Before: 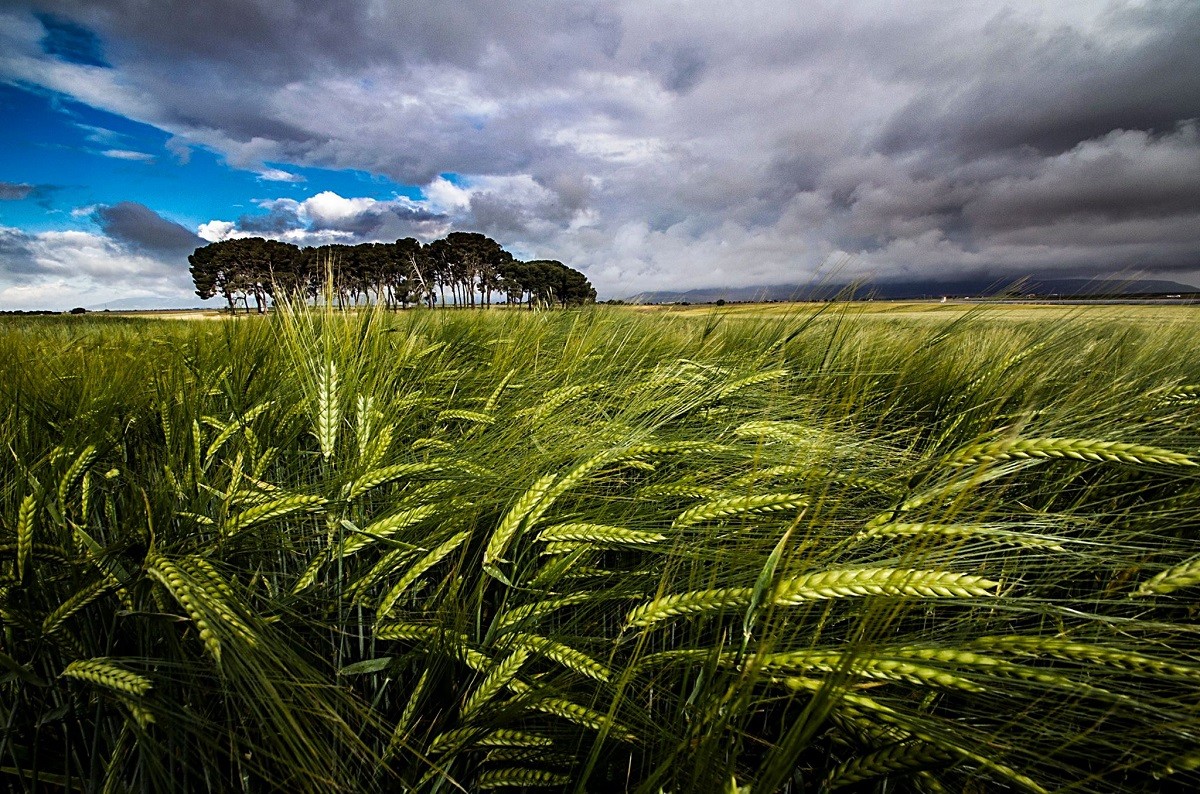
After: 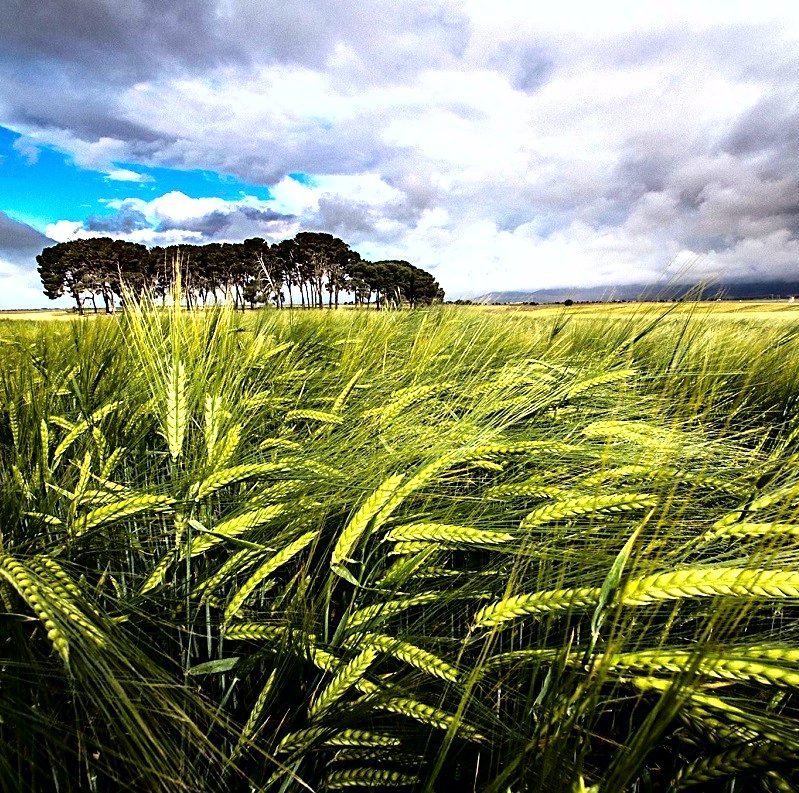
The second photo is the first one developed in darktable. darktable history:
white balance: emerald 1
crop and rotate: left 12.673%, right 20.66%
fill light: exposure -2 EV, width 8.6
exposure: exposure 1.137 EV, compensate highlight preservation false
